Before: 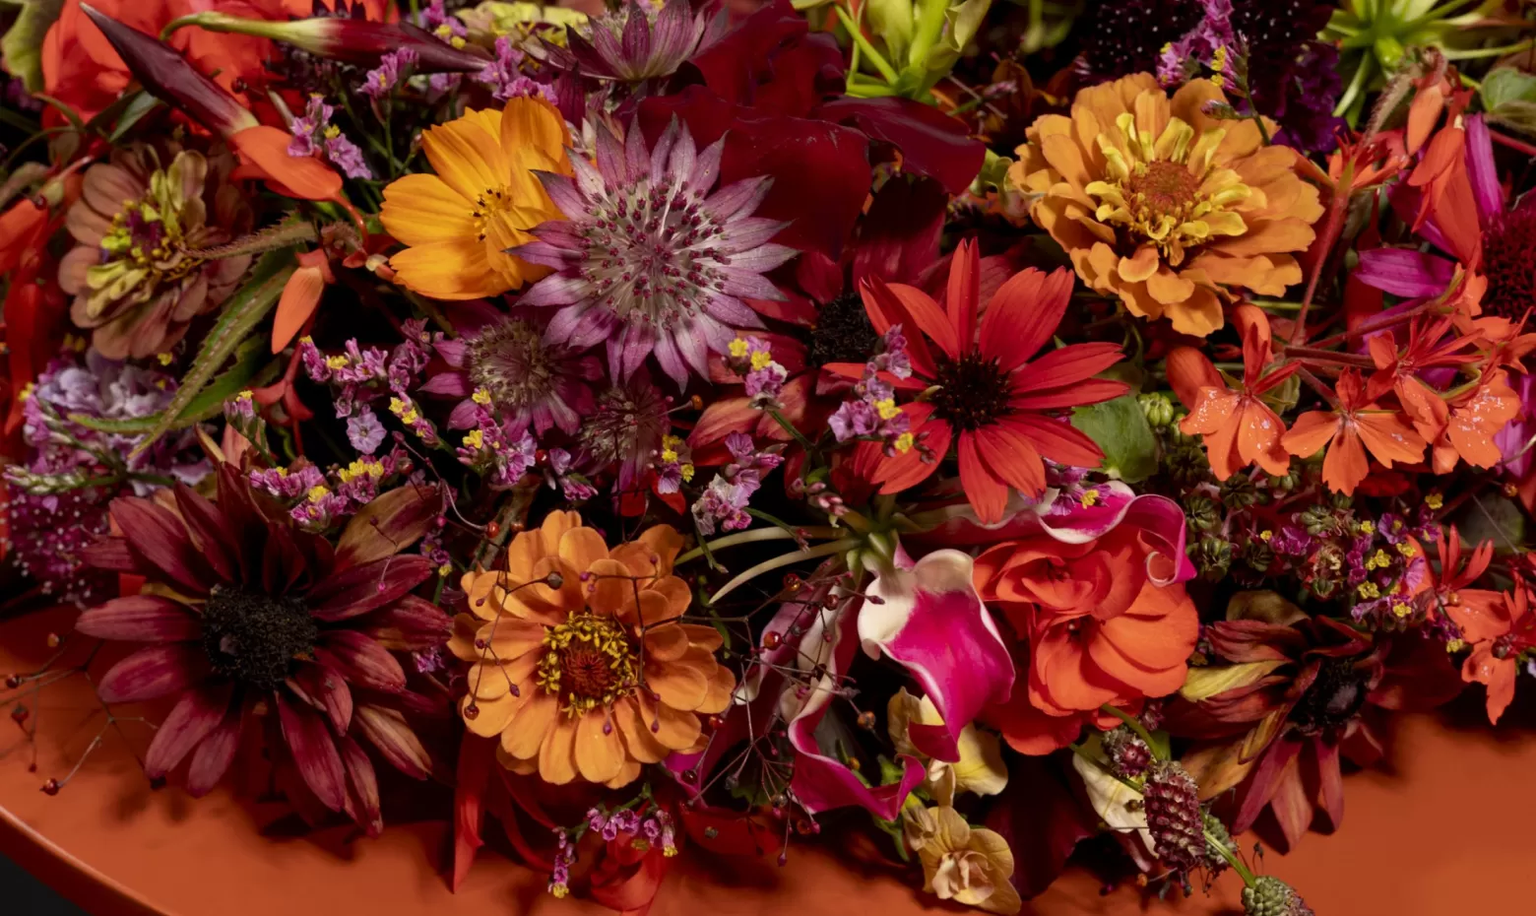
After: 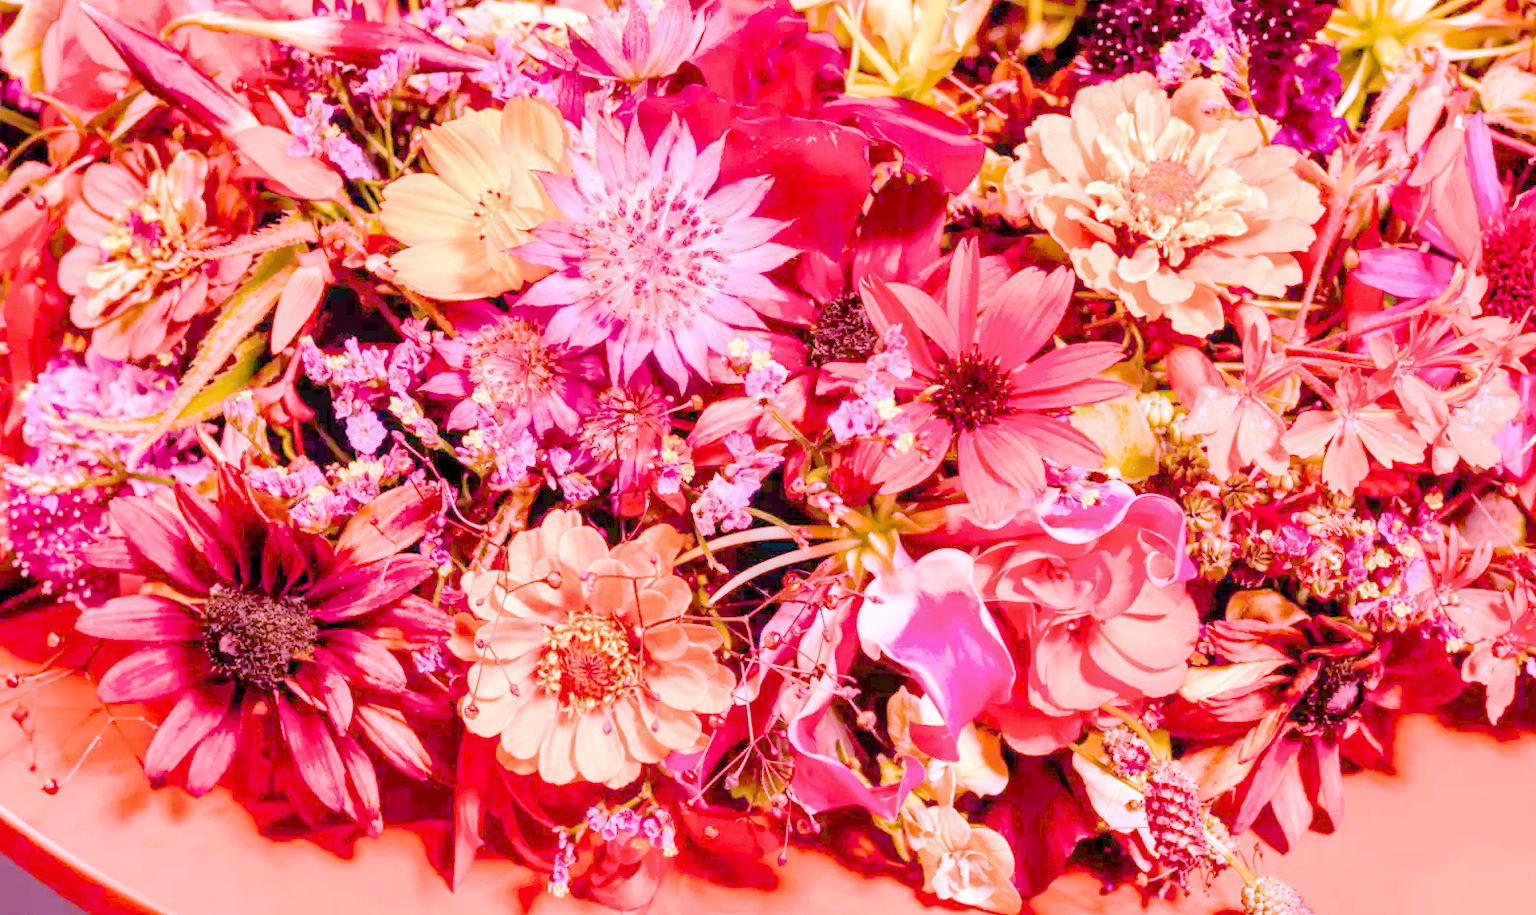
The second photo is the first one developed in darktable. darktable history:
highlight reconstruction: method clip highlights, iterations 1, diameter of reconstruction 64 px
exposure: black level correction 0, exposure 0.7 EV, compensate exposure bias true, compensate highlight preservation false
local contrast: on, module defaults
color balance rgb: linear chroma grading › shadows -2.2%, linear chroma grading › highlights -15%, linear chroma grading › global chroma -10%, linear chroma grading › mid-tones -10%, perceptual saturation grading › global saturation 45%, perceptual saturation grading › highlights -50%, perceptual saturation grading › shadows 30%, perceptual brilliance grading › global brilliance 18%, global vibrance 45%
filmic rgb: black relative exposure -7.65 EV, white relative exposure 4.56 EV, hardness 3.61, color science v6 (2022)
tone equalizer: on, module defaults
white balance: red 2.004, blue 1.654
